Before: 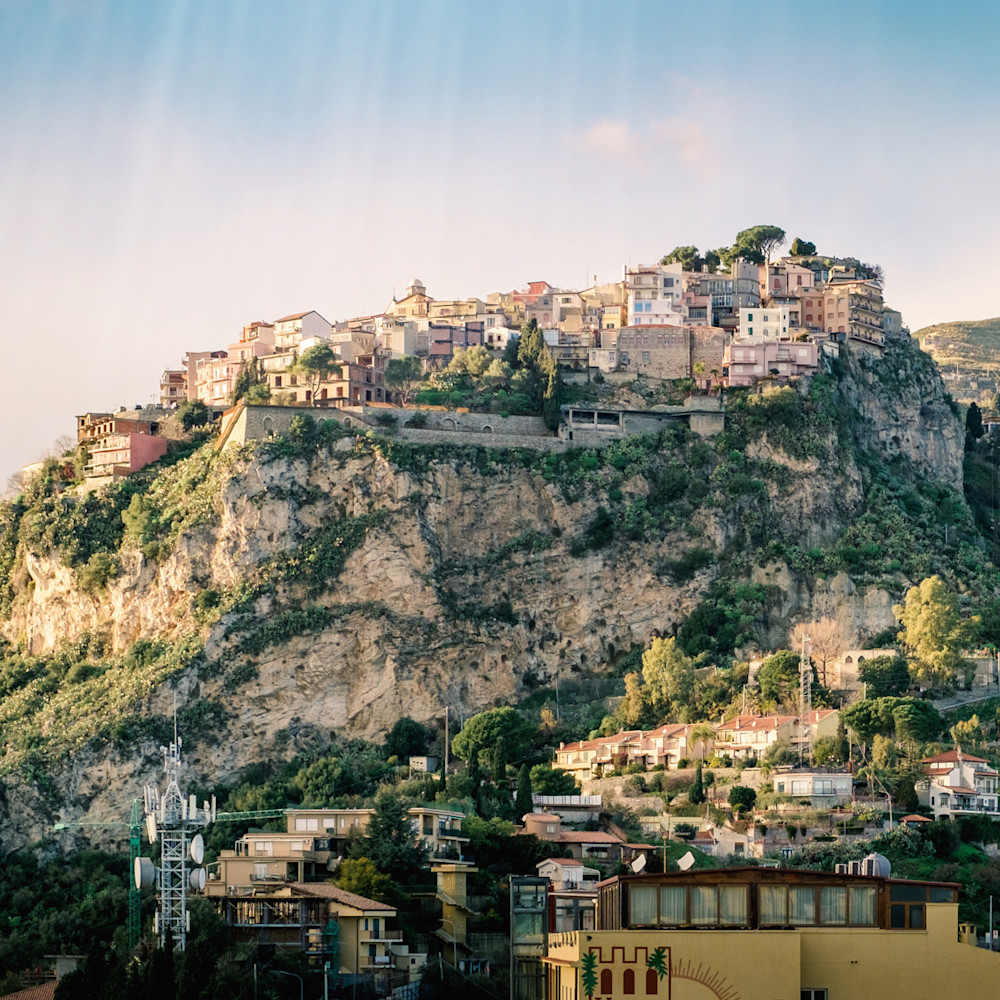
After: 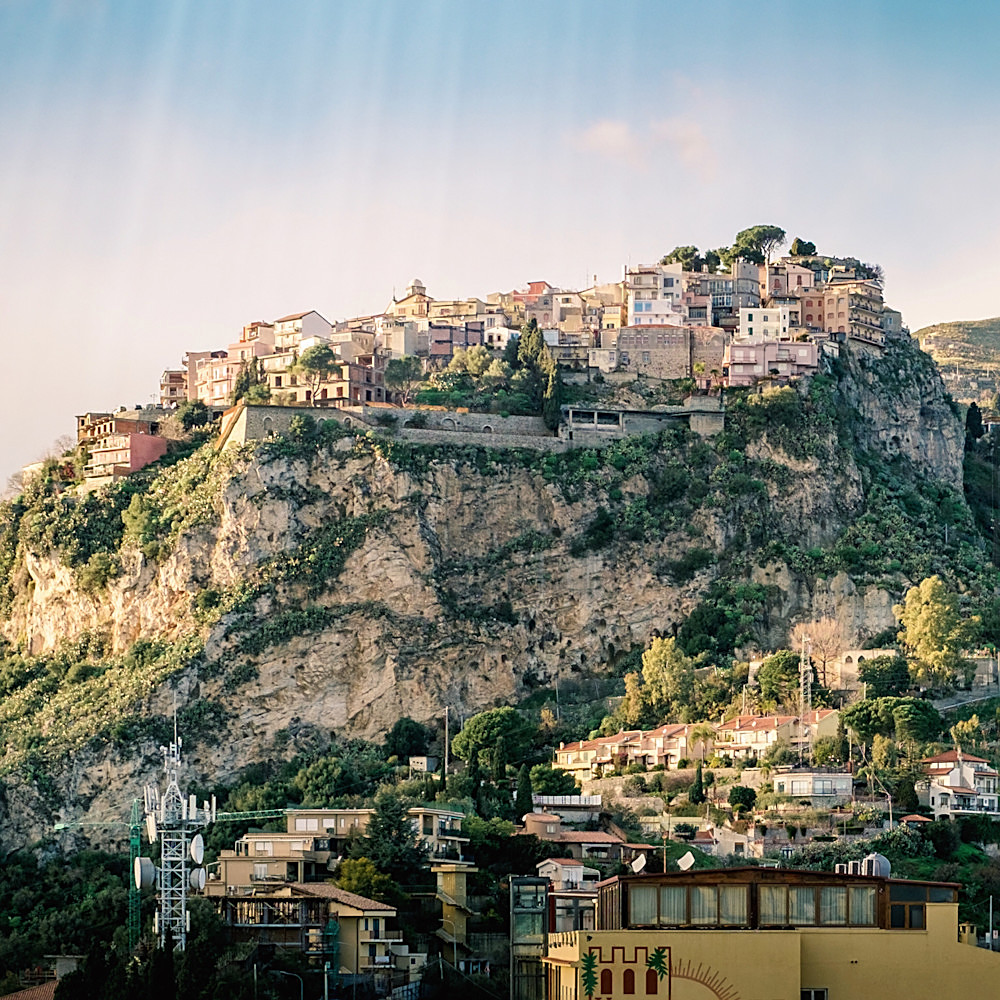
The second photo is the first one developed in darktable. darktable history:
sharpen: on, module defaults
color correction: highlights a* 0.003, highlights b* -0.283
